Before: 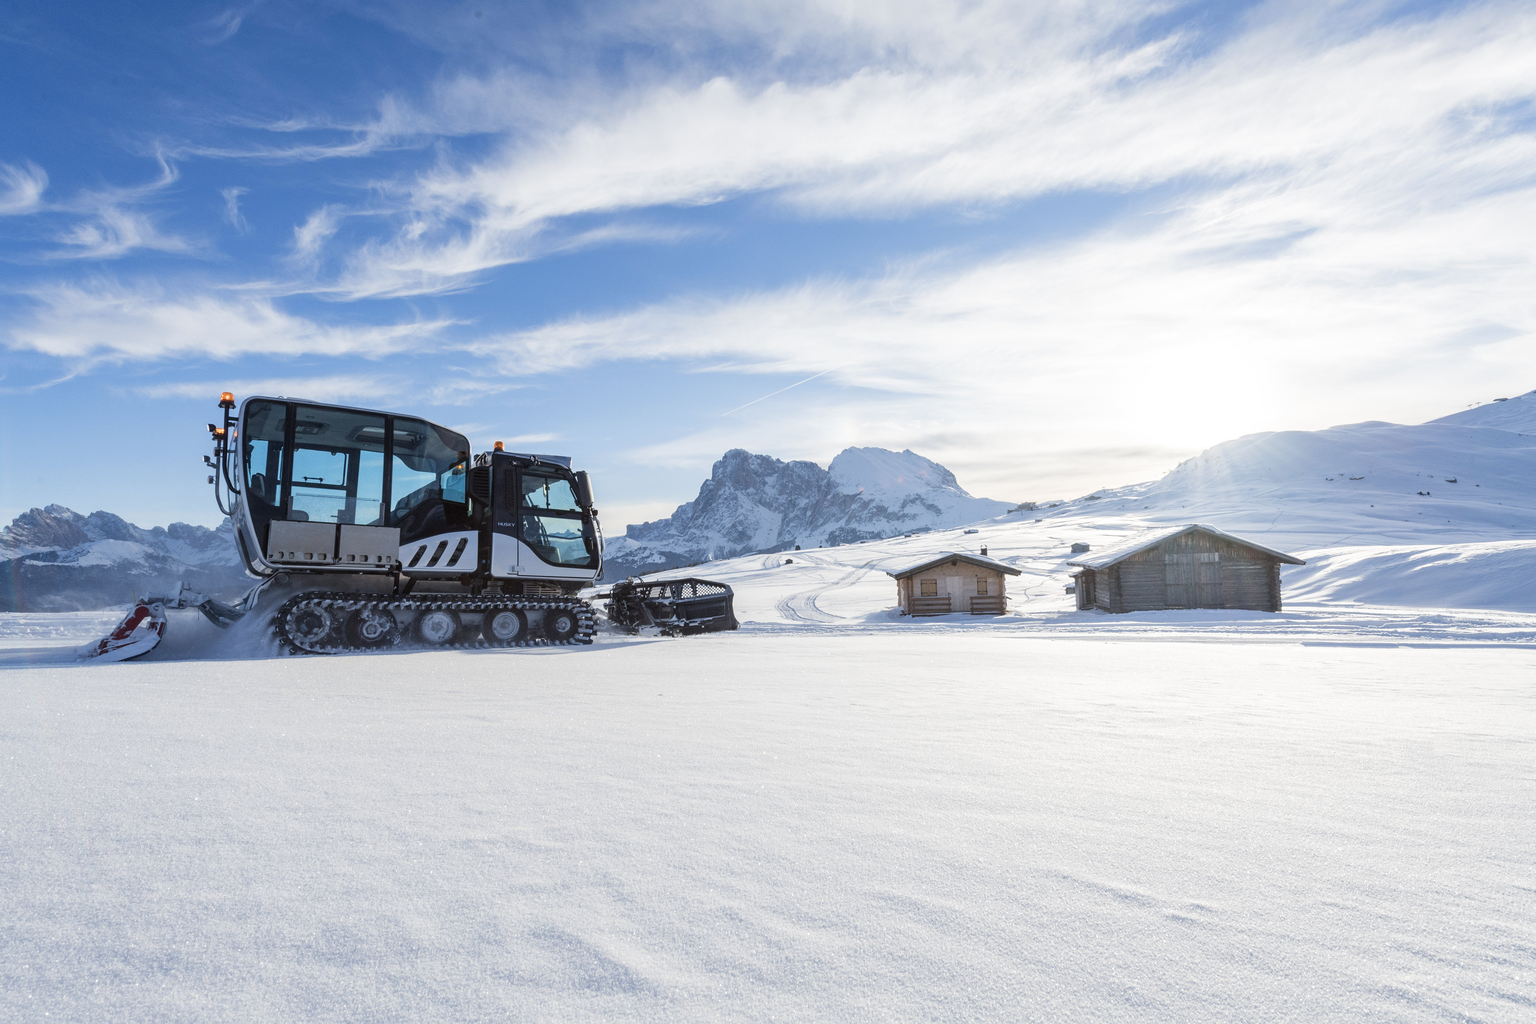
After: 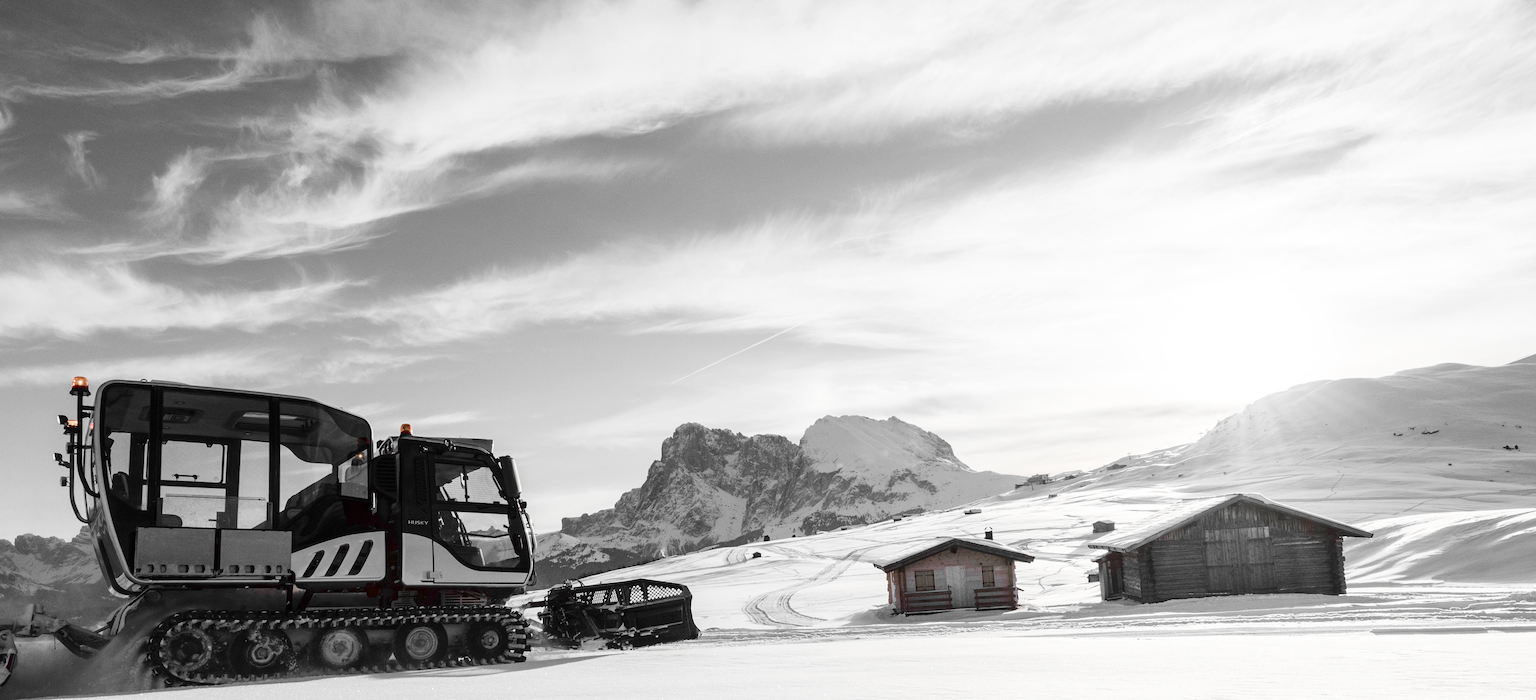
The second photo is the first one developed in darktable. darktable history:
crop and rotate: left 9.345%, top 7.22%, right 4.982%, bottom 32.331%
rotate and perspective: rotation -2°, crop left 0.022, crop right 0.978, crop top 0.049, crop bottom 0.951
contrast brightness saturation: contrast 0.21, brightness -0.11, saturation 0.21
color zones: curves: ch1 [(0, 0.831) (0.08, 0.771) (0.157, 0.268) (0.241, 0.207) (0.562, -0.005) (0.714, -0.013) (0.876, 0.01) (1, 0.831)]
